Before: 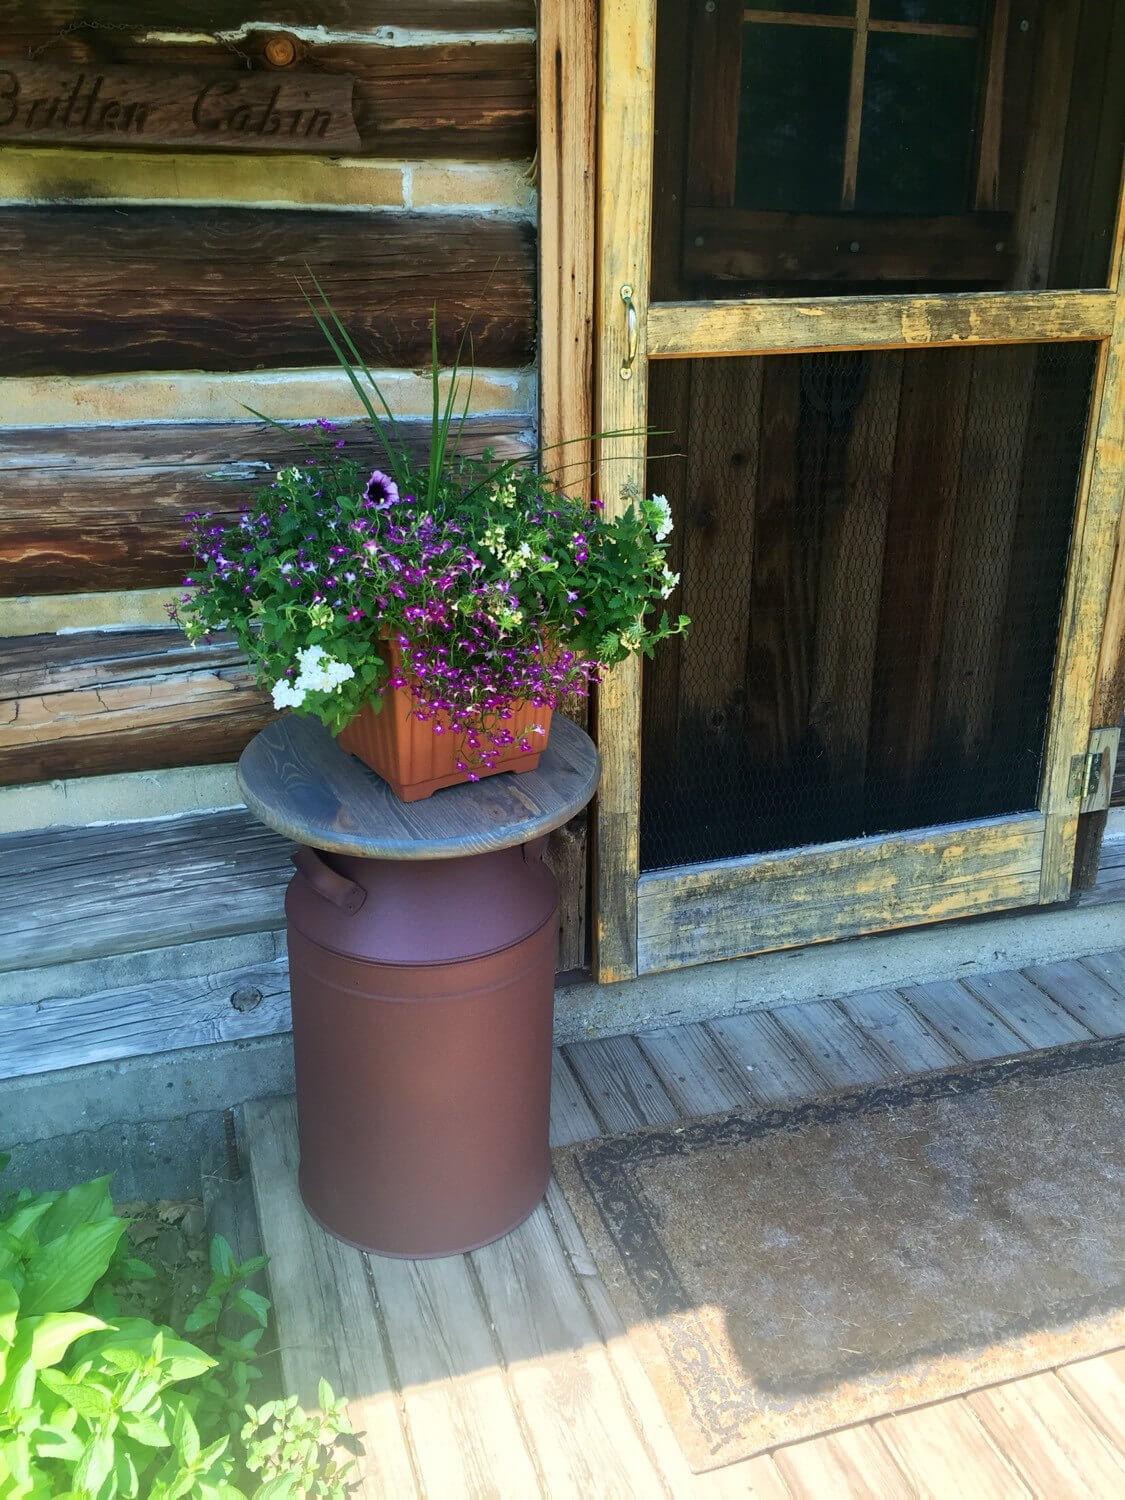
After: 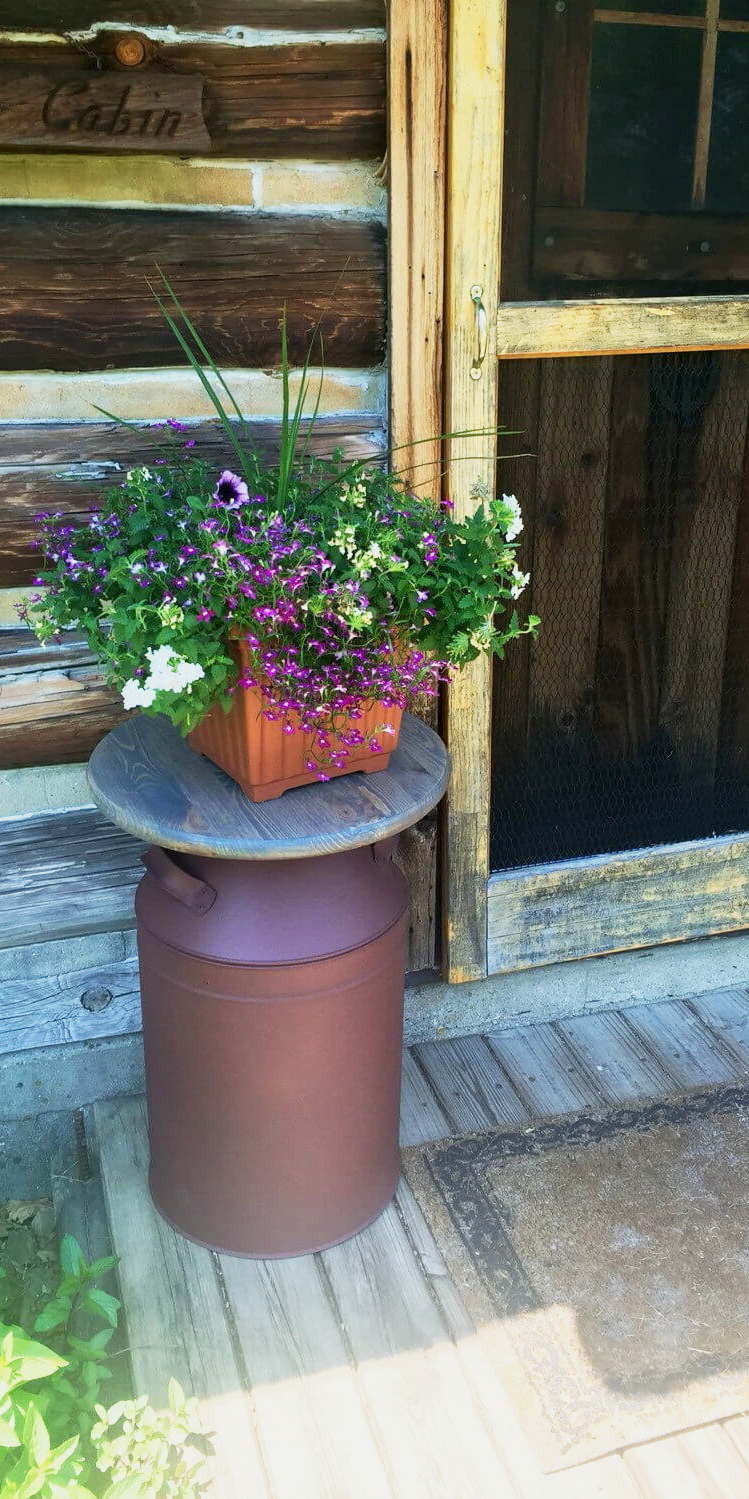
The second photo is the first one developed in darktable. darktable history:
base curve: curves: ch0 [(0, 0) (0.088, 0.125) (0.176, 0.251) (0.354, 0.501) (0.613, 0.749) (1, 0.877)], preserve colors none
crop and rotate: left 13.342%, right 19.991%
